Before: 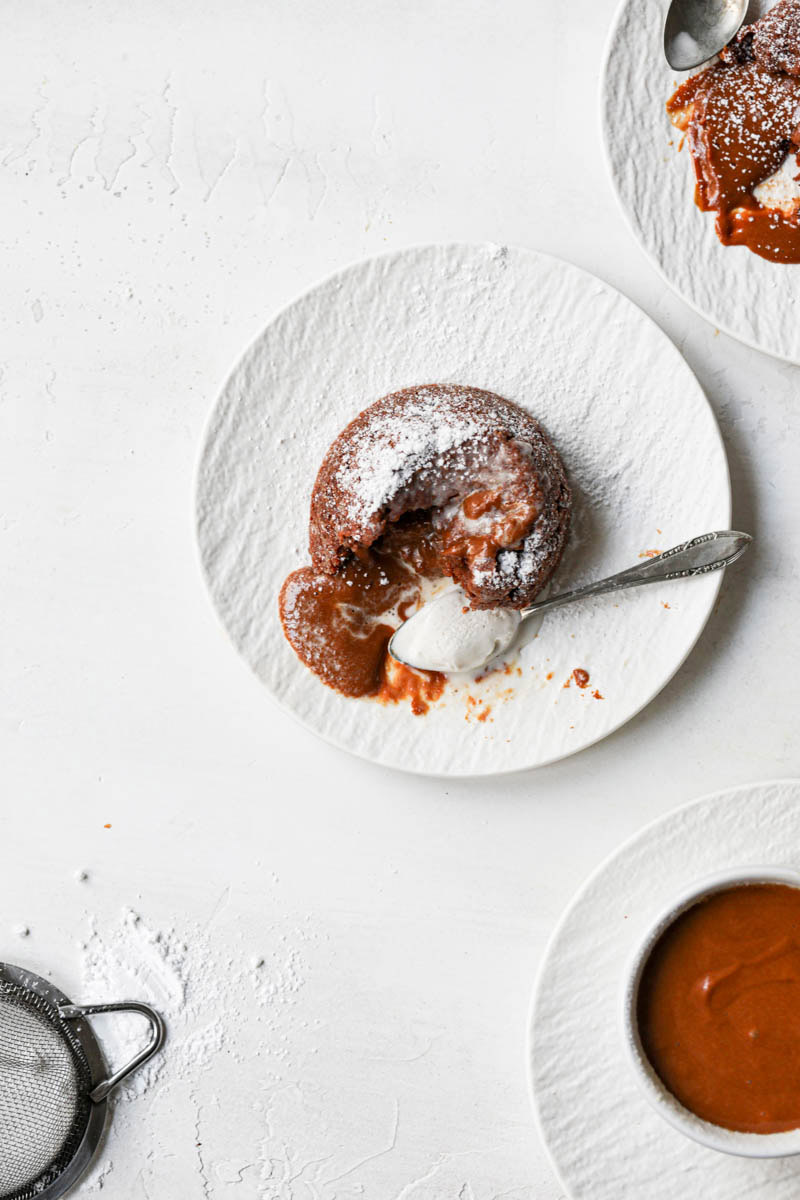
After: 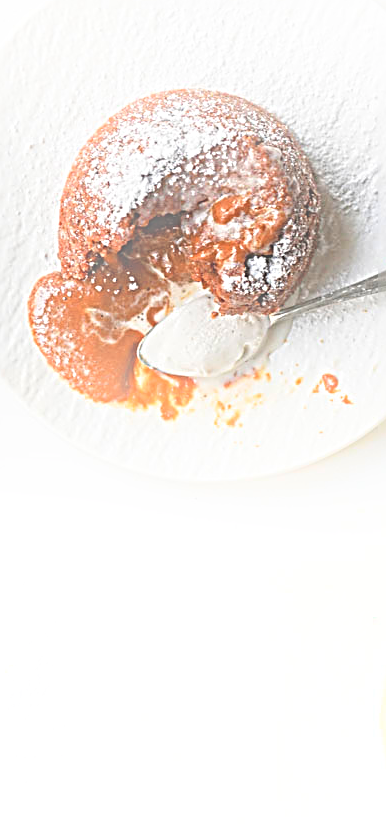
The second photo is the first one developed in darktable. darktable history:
crop: left 31.379%, top 24.658%, right 20.326%, bottom 6.628%
bloom: threshold 82.5%, strength 16.25%
sharpen: radius 3.158, amount 1.731
